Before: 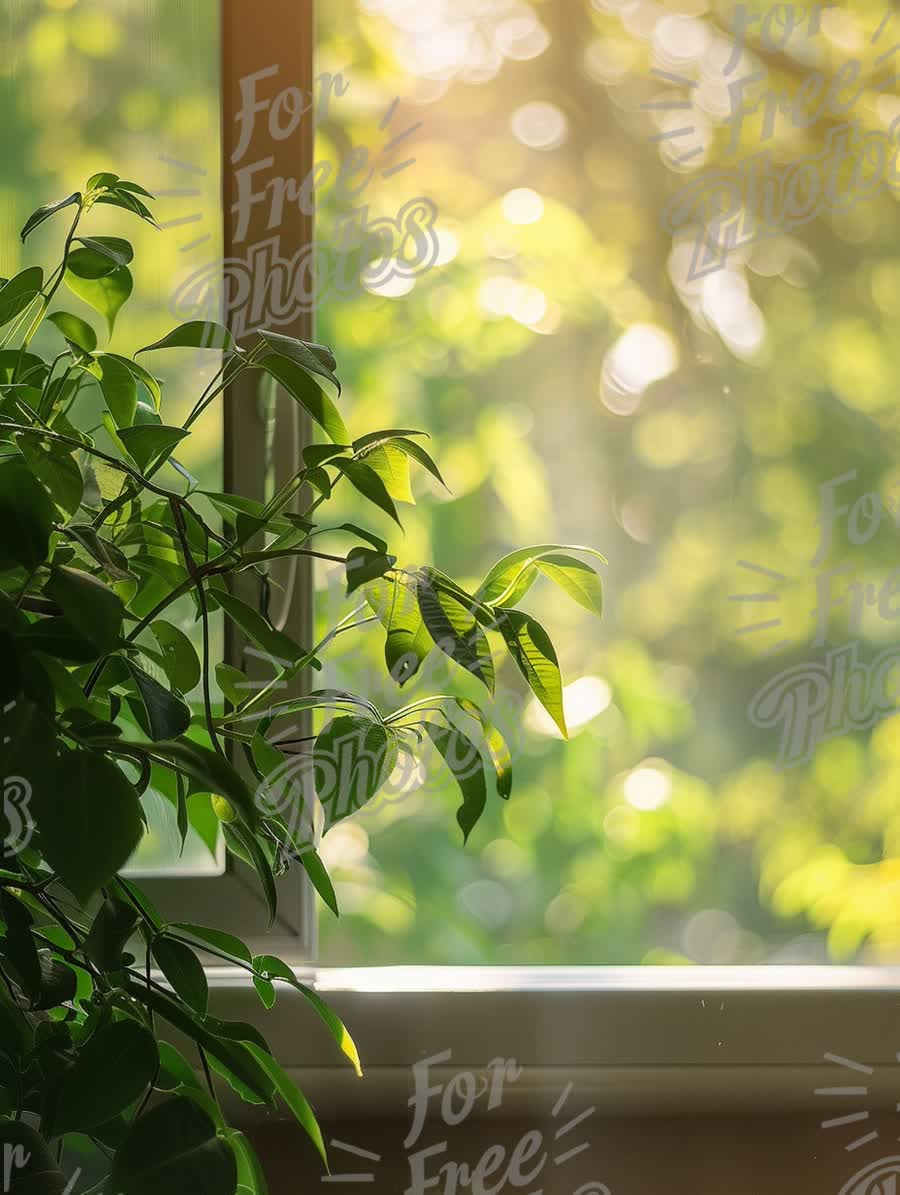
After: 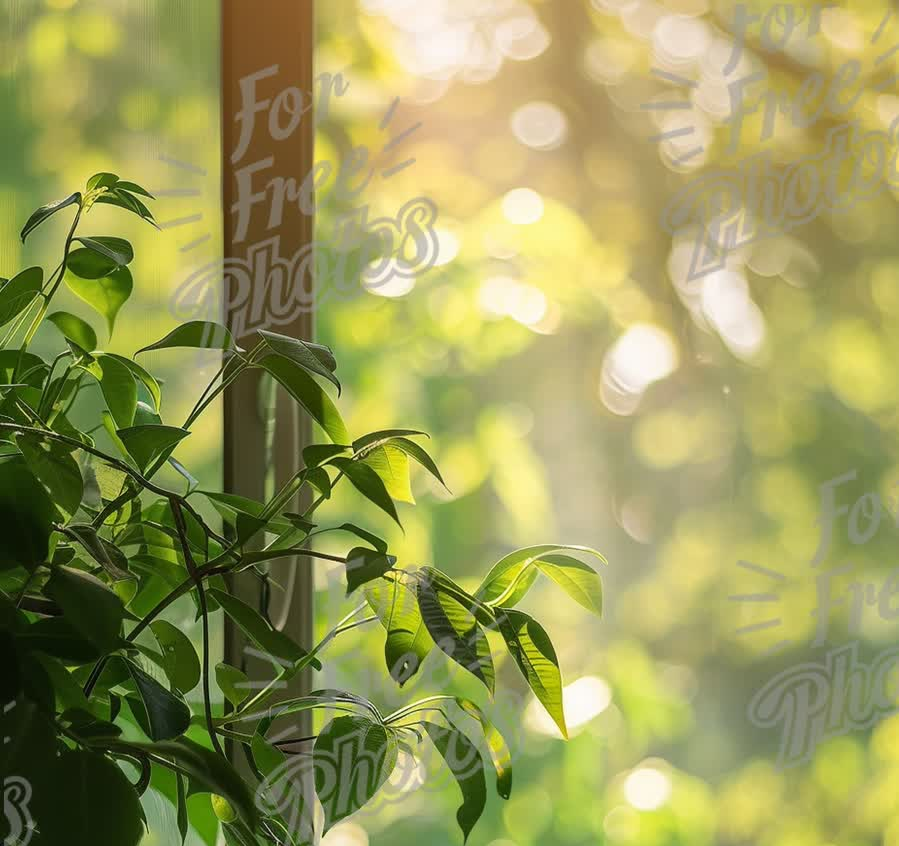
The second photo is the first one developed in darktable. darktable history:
crop: right 0.001%, bottom 29.122%
